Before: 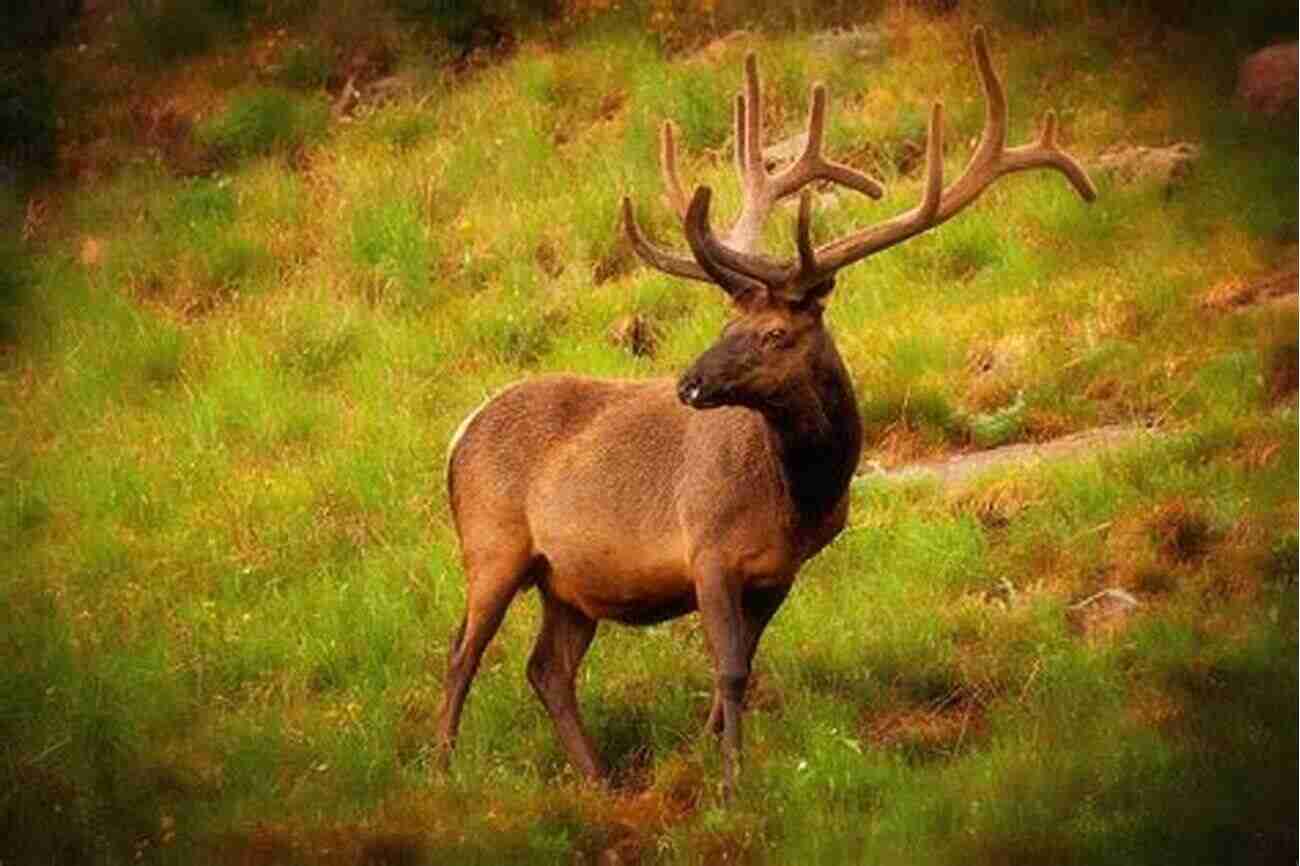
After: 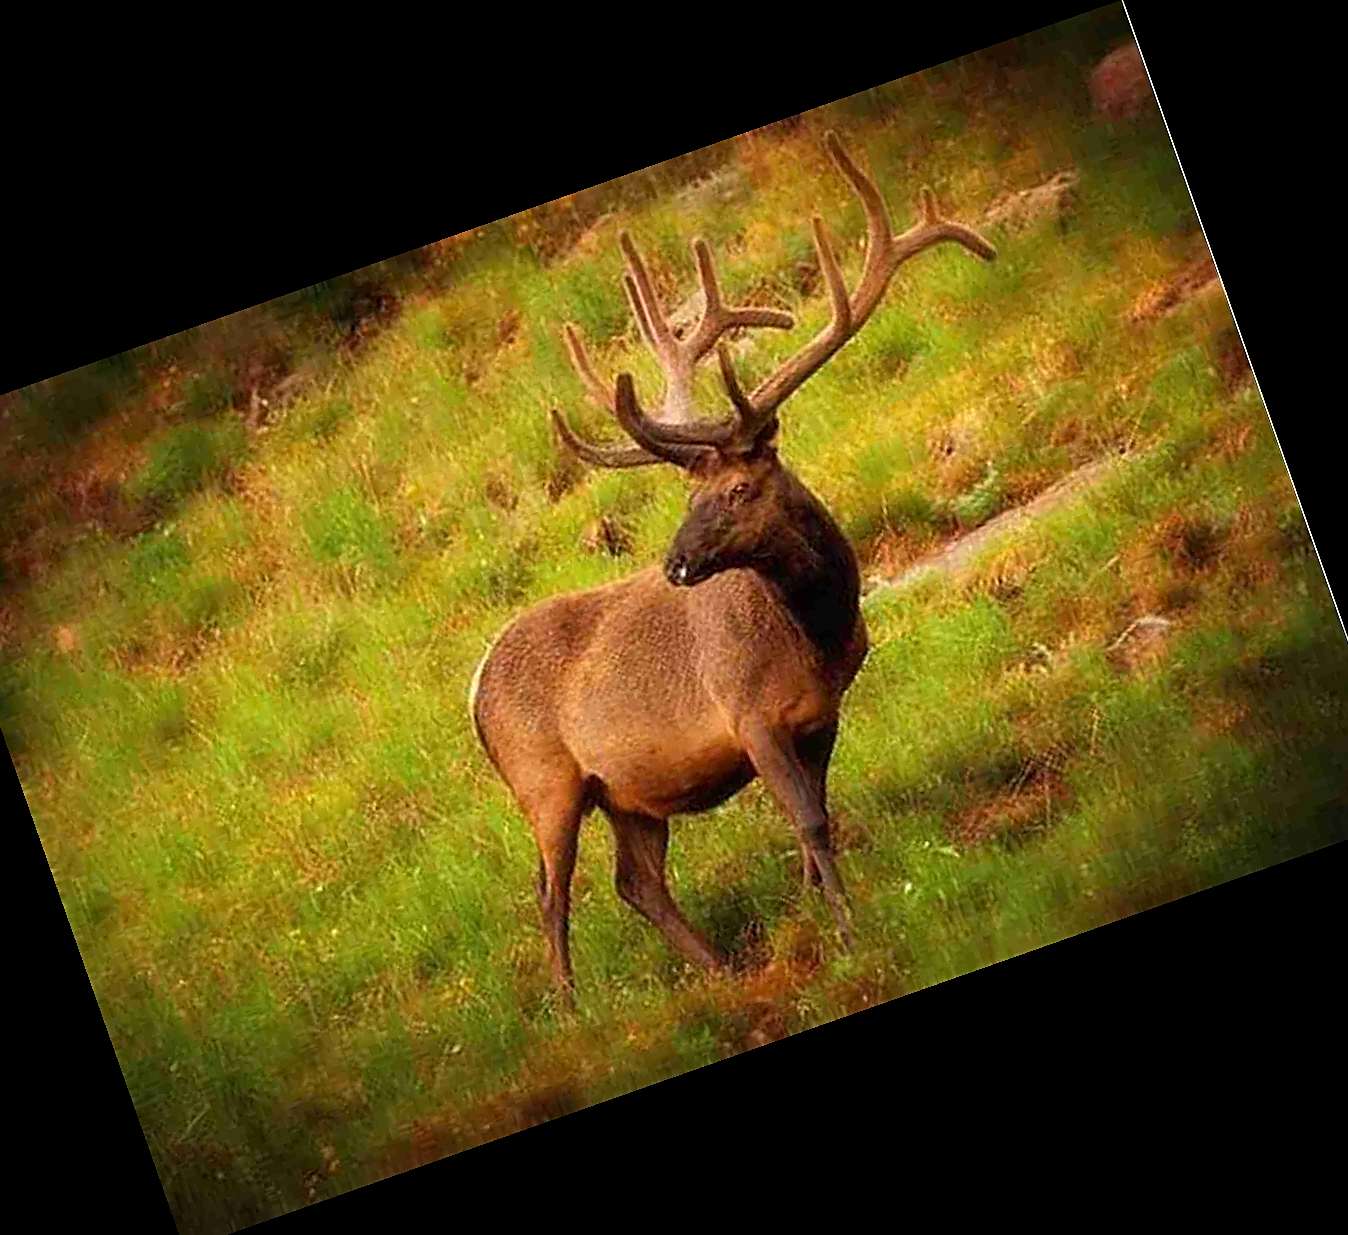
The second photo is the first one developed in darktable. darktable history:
levels: mode automatic, black 0.023%, white 99.97%, levels [0.062, 0.494, 0.925]
crop and rotate: angle 19.43°, left 6.812%, right 4.125%, bottom 1.087%
sharpen: amount 0.75
